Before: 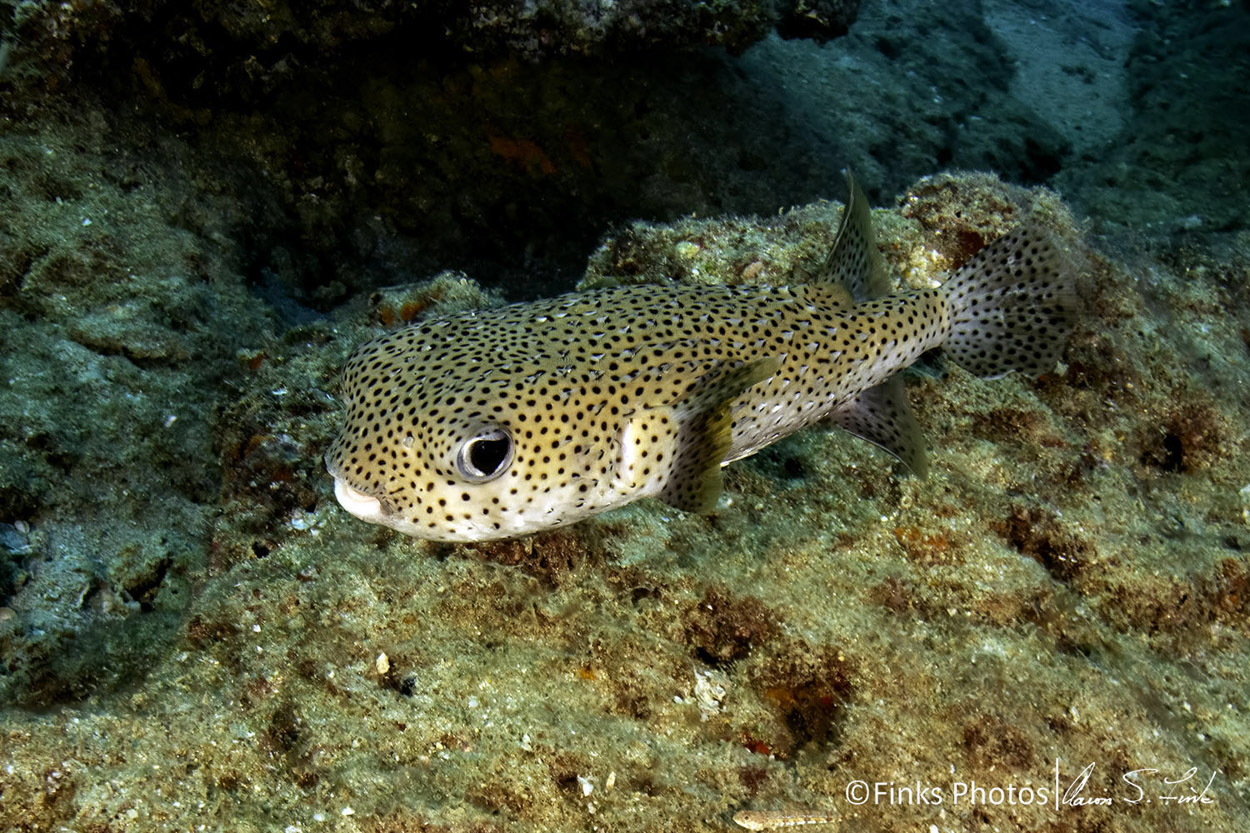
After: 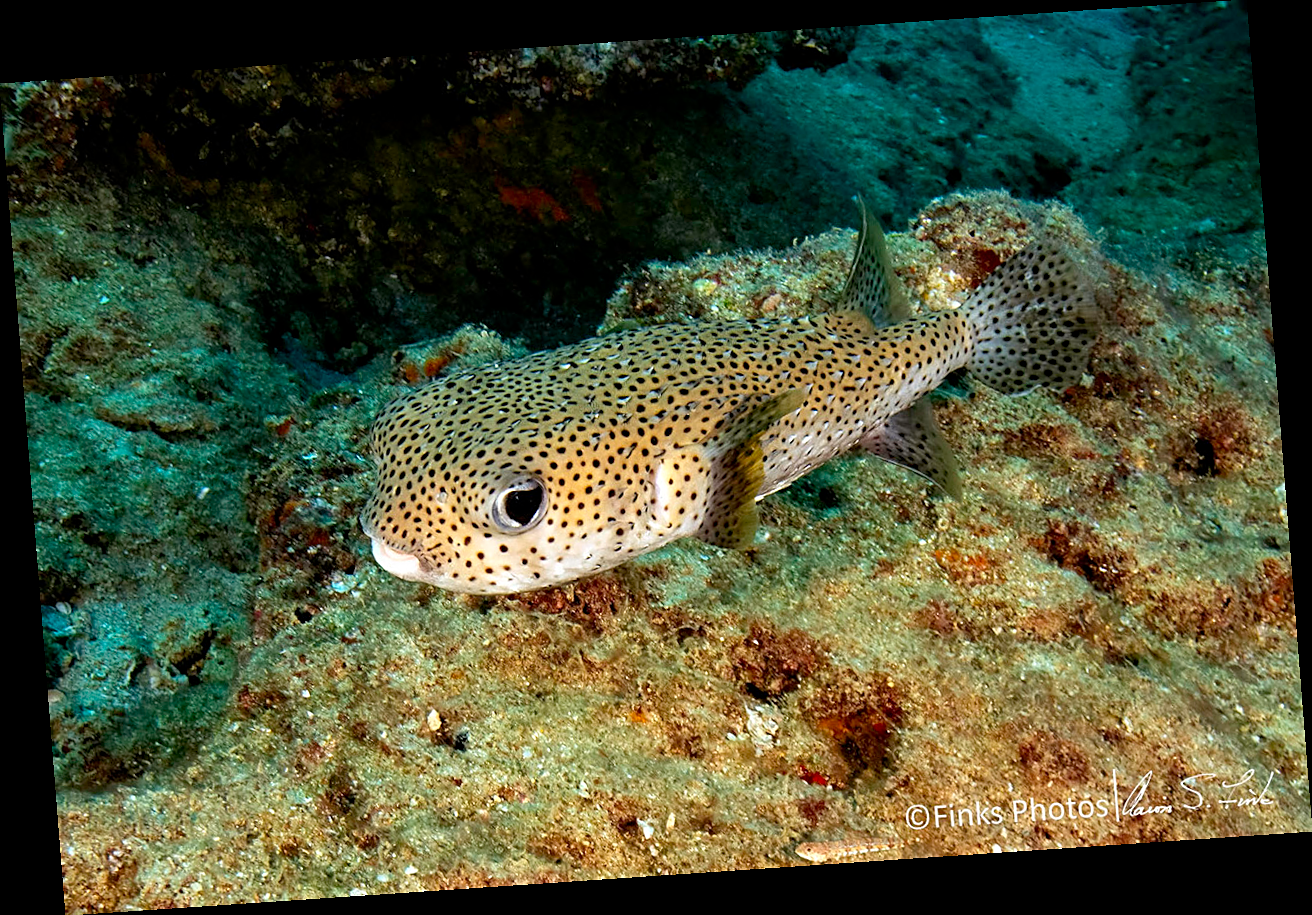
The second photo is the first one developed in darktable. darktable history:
sharpen: on, module defaults
rotate and perspective: rotation -4.2°, shear 0.006, automatic cropping off
